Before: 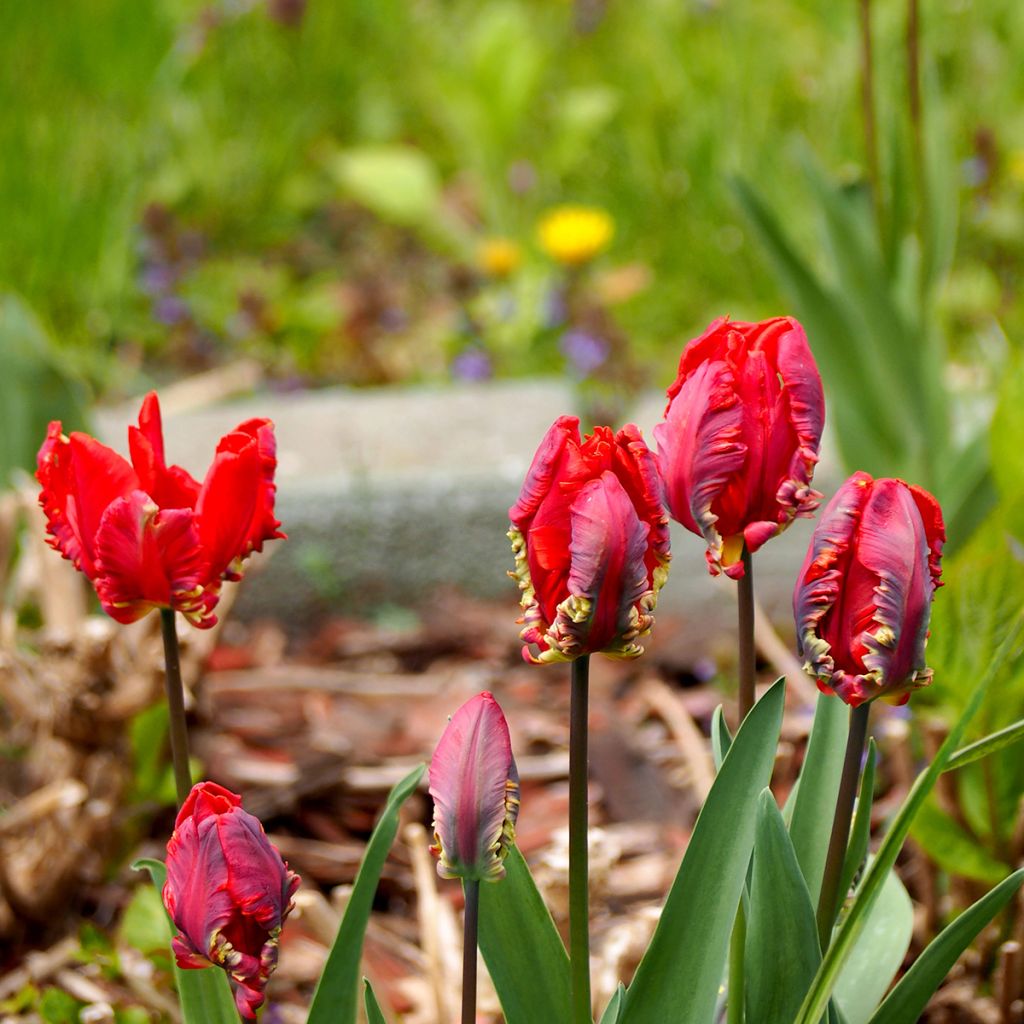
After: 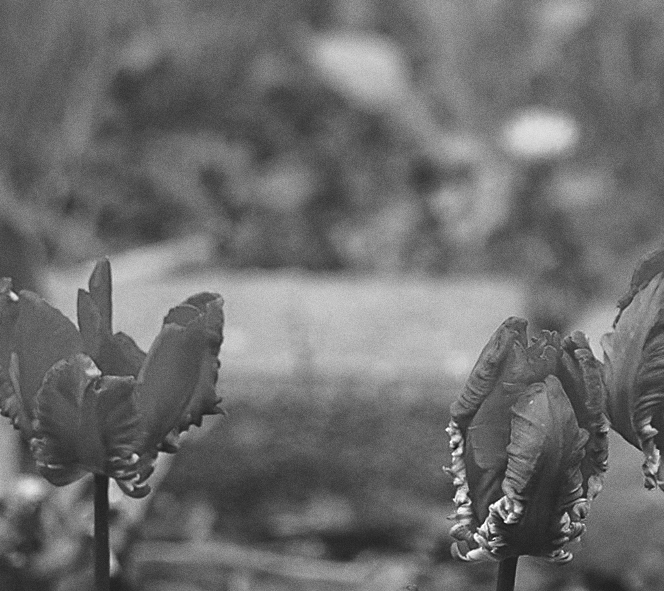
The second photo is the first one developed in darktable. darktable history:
exposure: black level correction -0.036, exposure -0.497 EV, compensate highlight preservation false
monochrome: a 32, b 64, size 2.3
sharpen: amount 0.6
crop and rotate: angle -4.99°, left 2.122%, top 6.945%, right 27.566%, bottom 30.519%
grain: on, module defaults
color balance rgb: linear chroma grading › global chroma 9%, perceptual saturation grading › global saturation 36%, perceptual saturation grading › shadows 35%, perceptual brilliance grading › global brilliance 15%, perceptual brilliance grading › shadows -35%, global vibrance 15%
color balance: lift [1.005, 0.99, 1.007, 1.01], gamma [1, 1.034, 1.032, 0.966], gain [0.873, 1.055, 1.067, 0.933]
